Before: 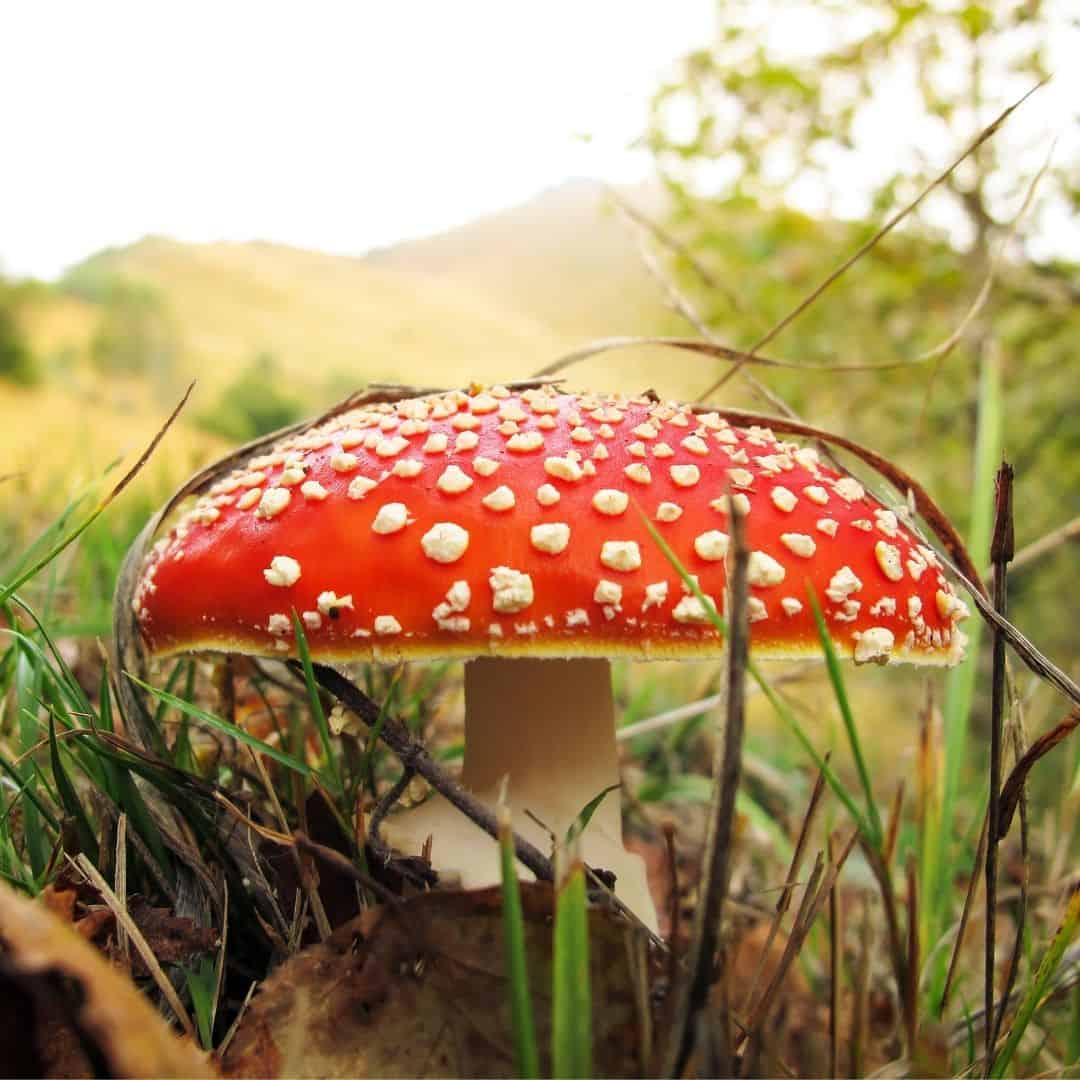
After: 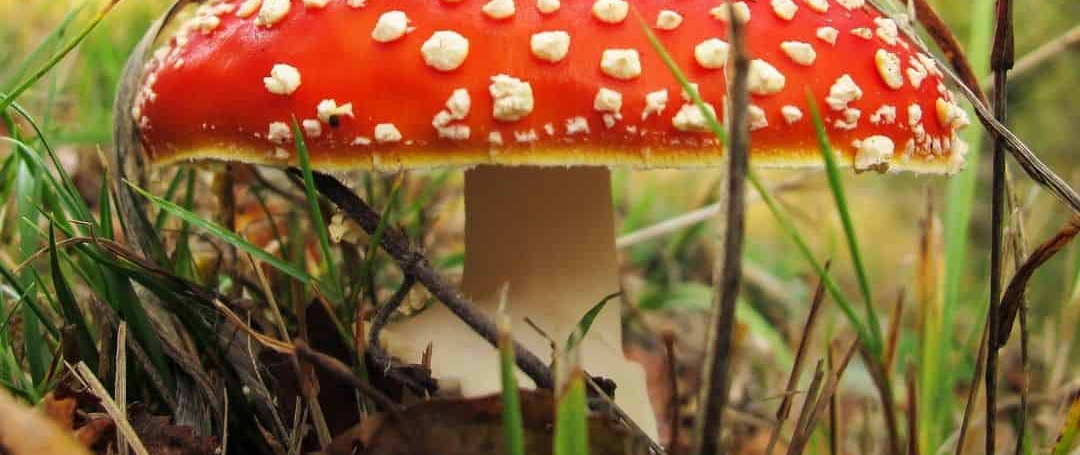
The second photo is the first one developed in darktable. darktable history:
crop: top 45.57%, bottom 12.222%
